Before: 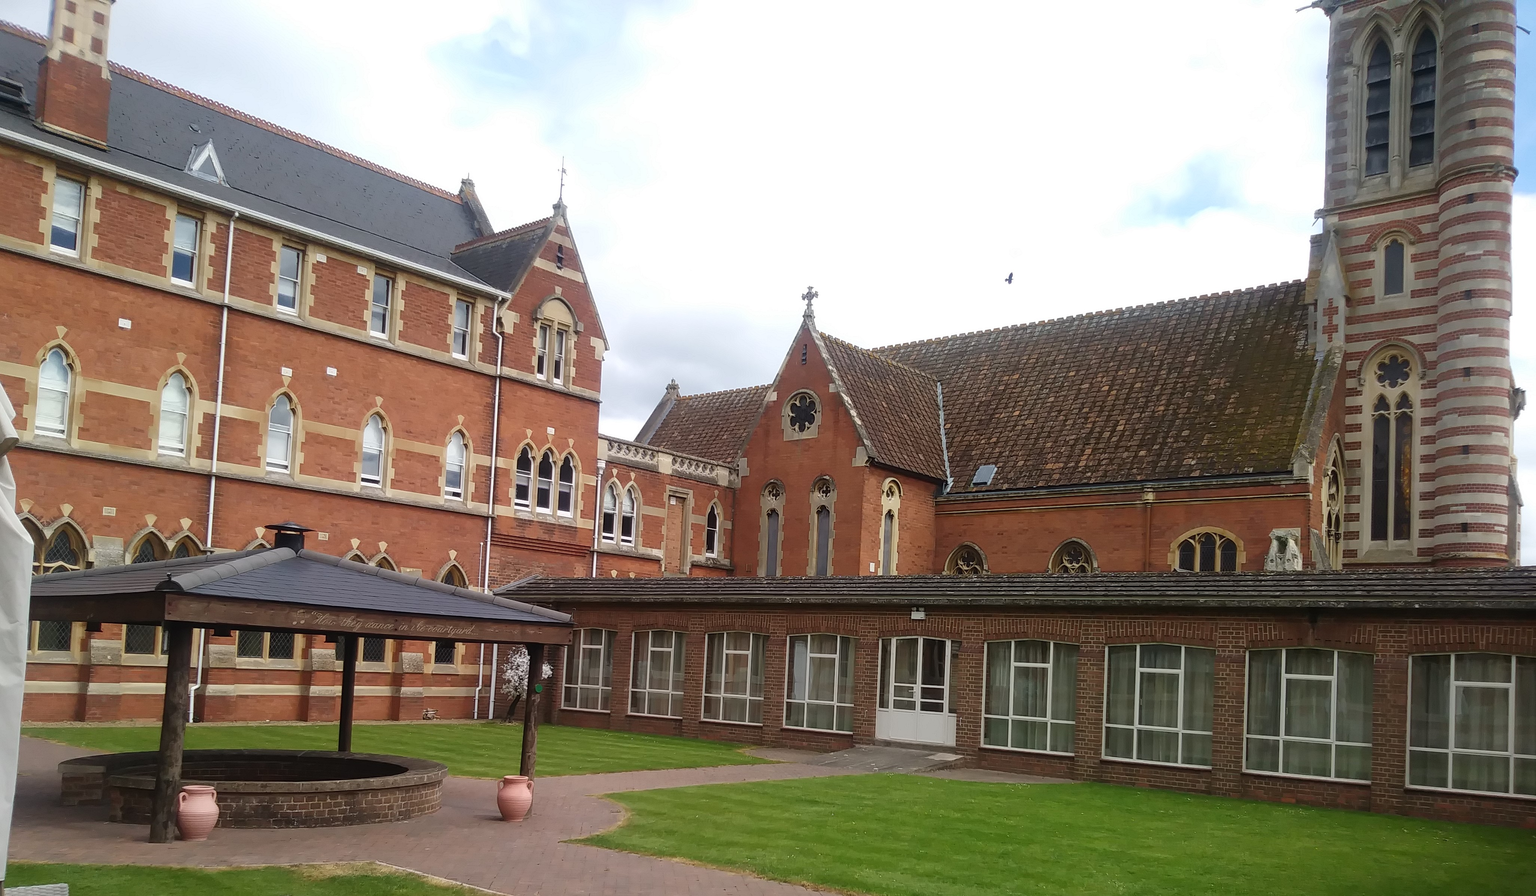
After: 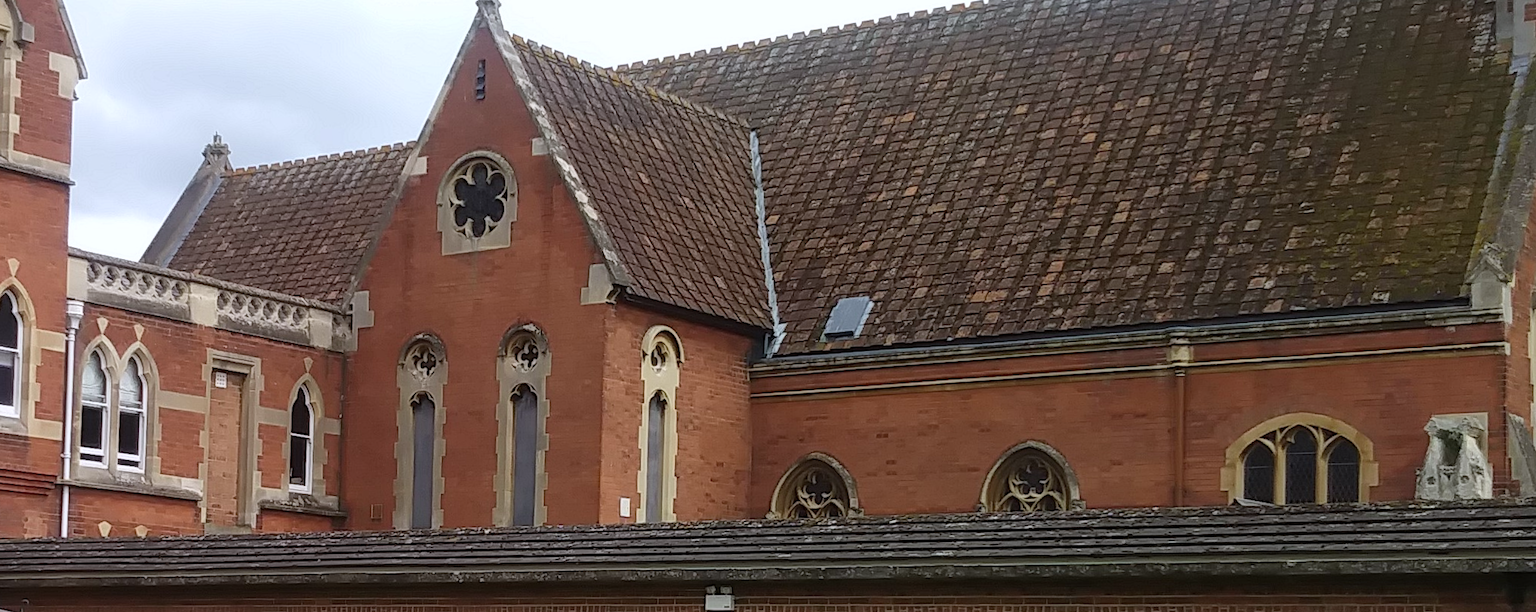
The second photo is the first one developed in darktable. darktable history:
rotate and perspective: rotation -1°, crop left 0.011, crop right 0.989, crop top 0.025, crop bottom 0.975
white balance: red 0.976, blue 1.04
crop: left 36.607%, top 34.735%, right 13.146%, bottom 30.611%
